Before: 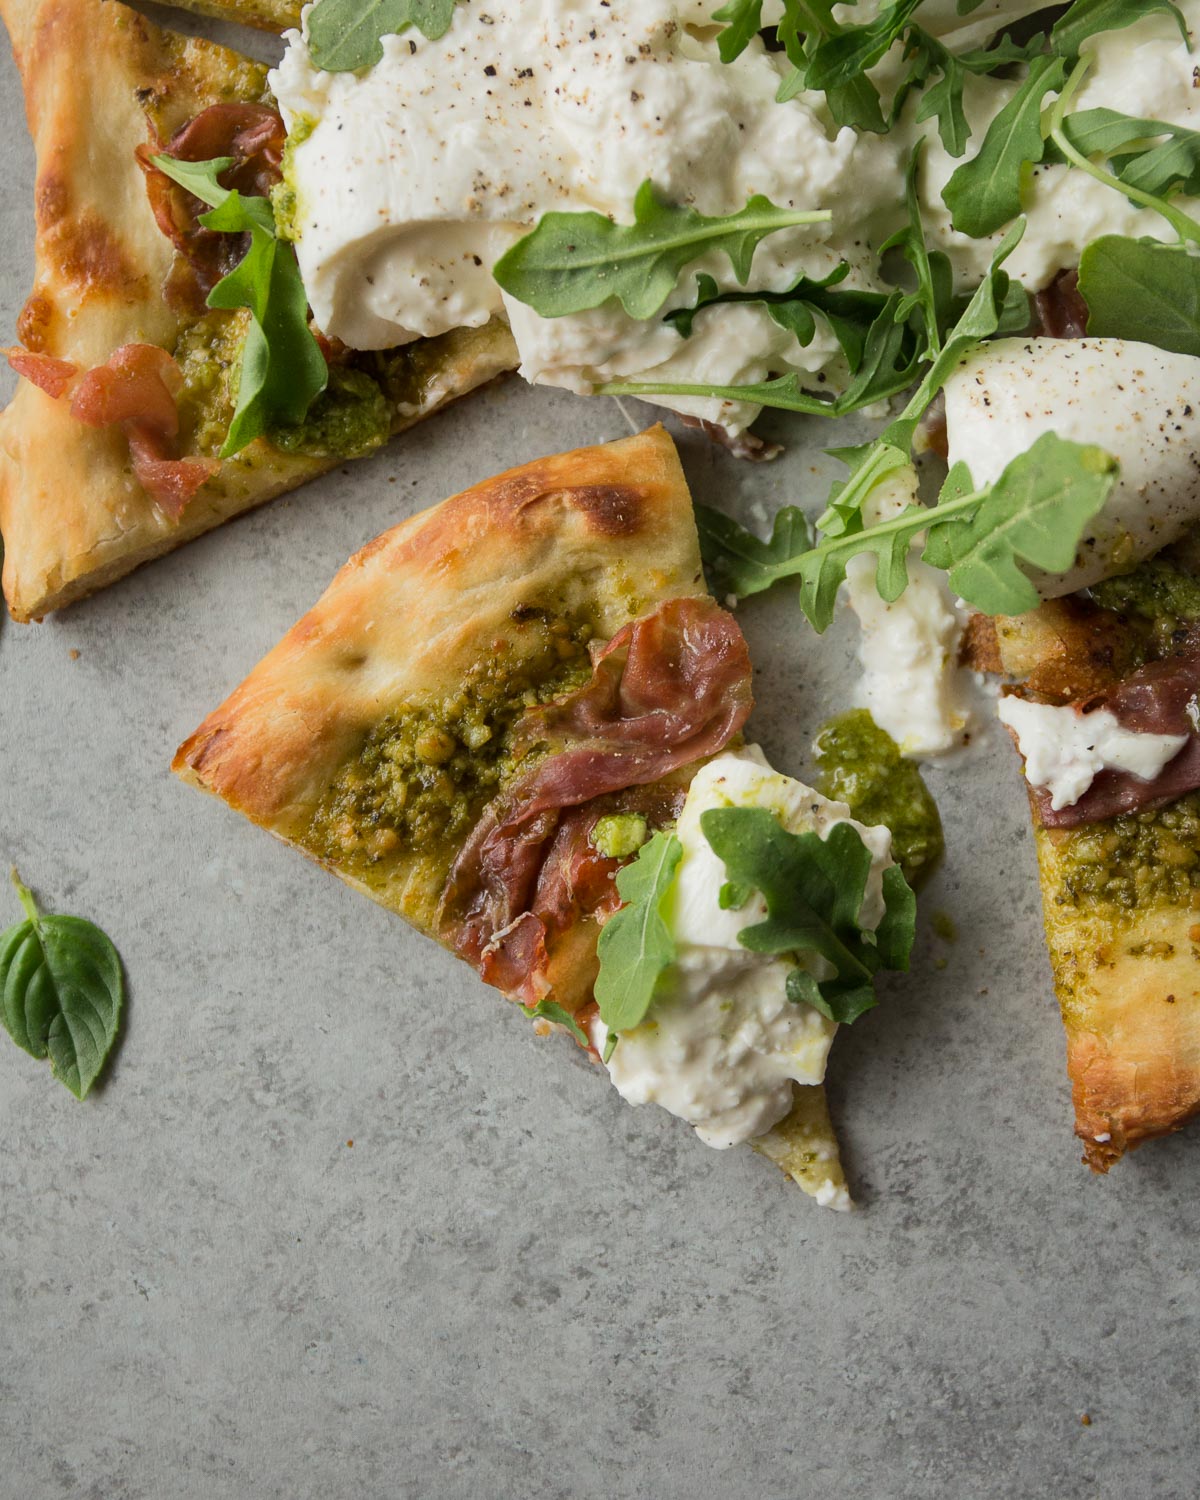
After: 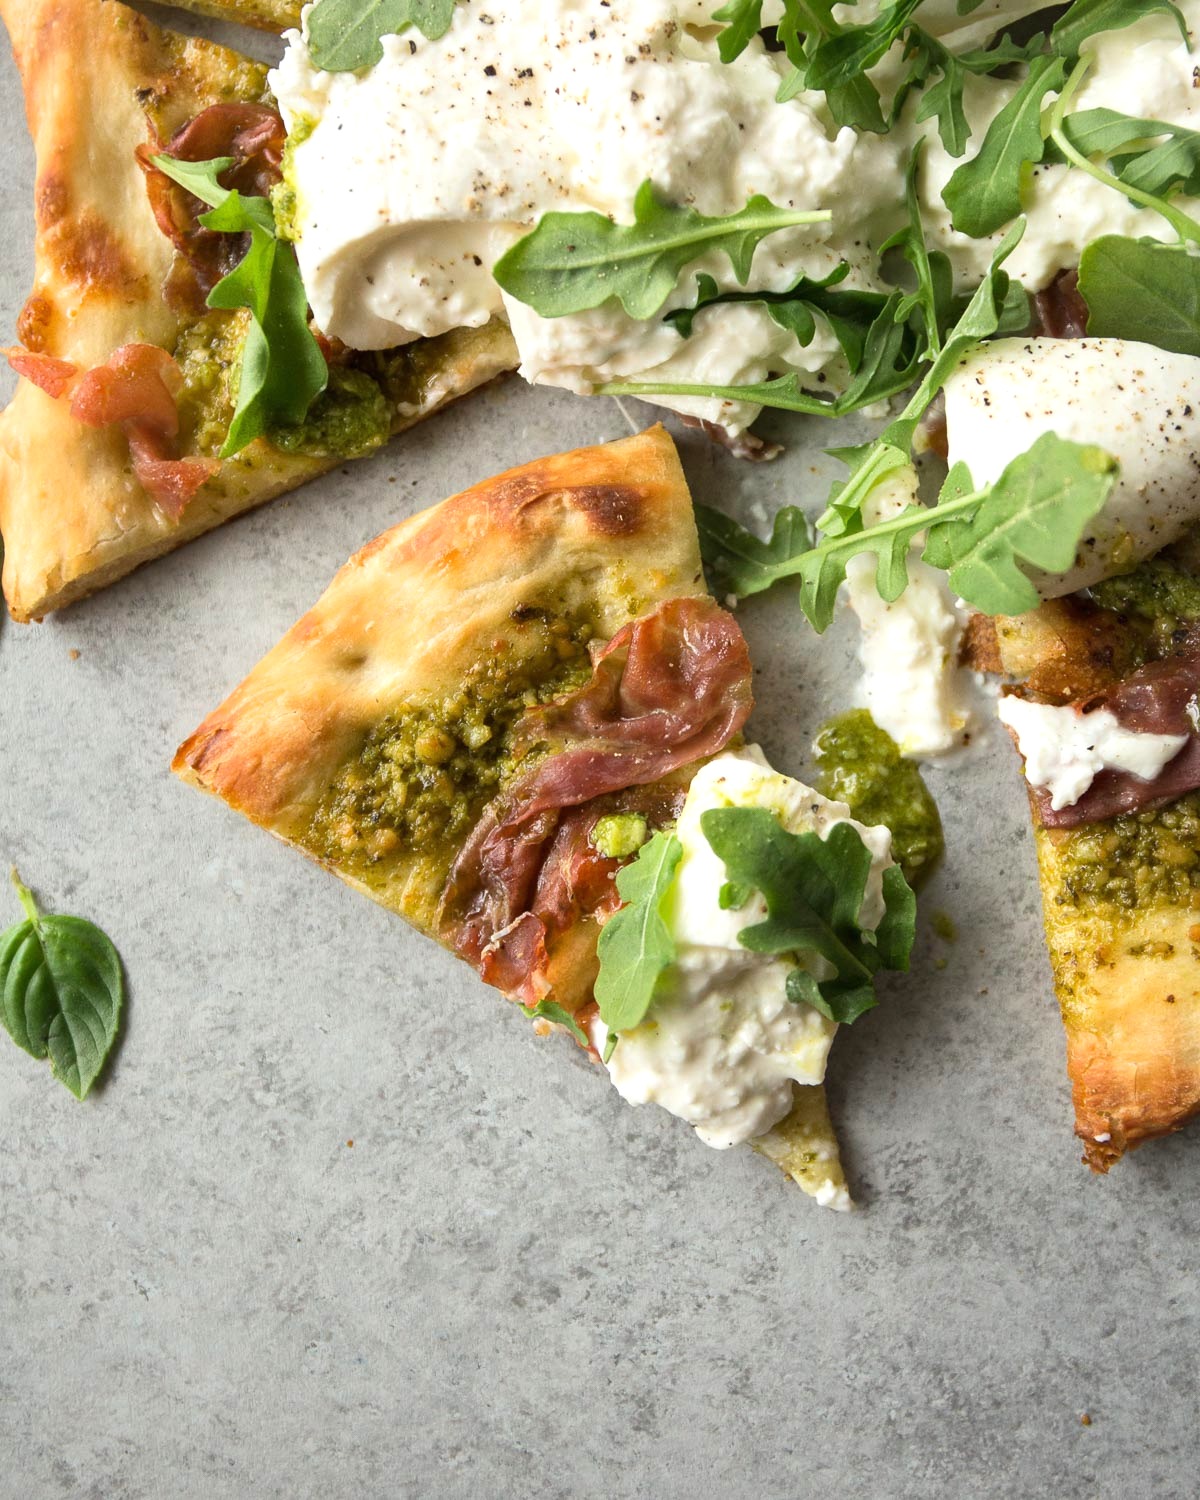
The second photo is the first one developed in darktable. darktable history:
tone equalizer: on, module defaults
exposure: black level correction 0, exposure 0.6 EV, compensate highlight preservation false
